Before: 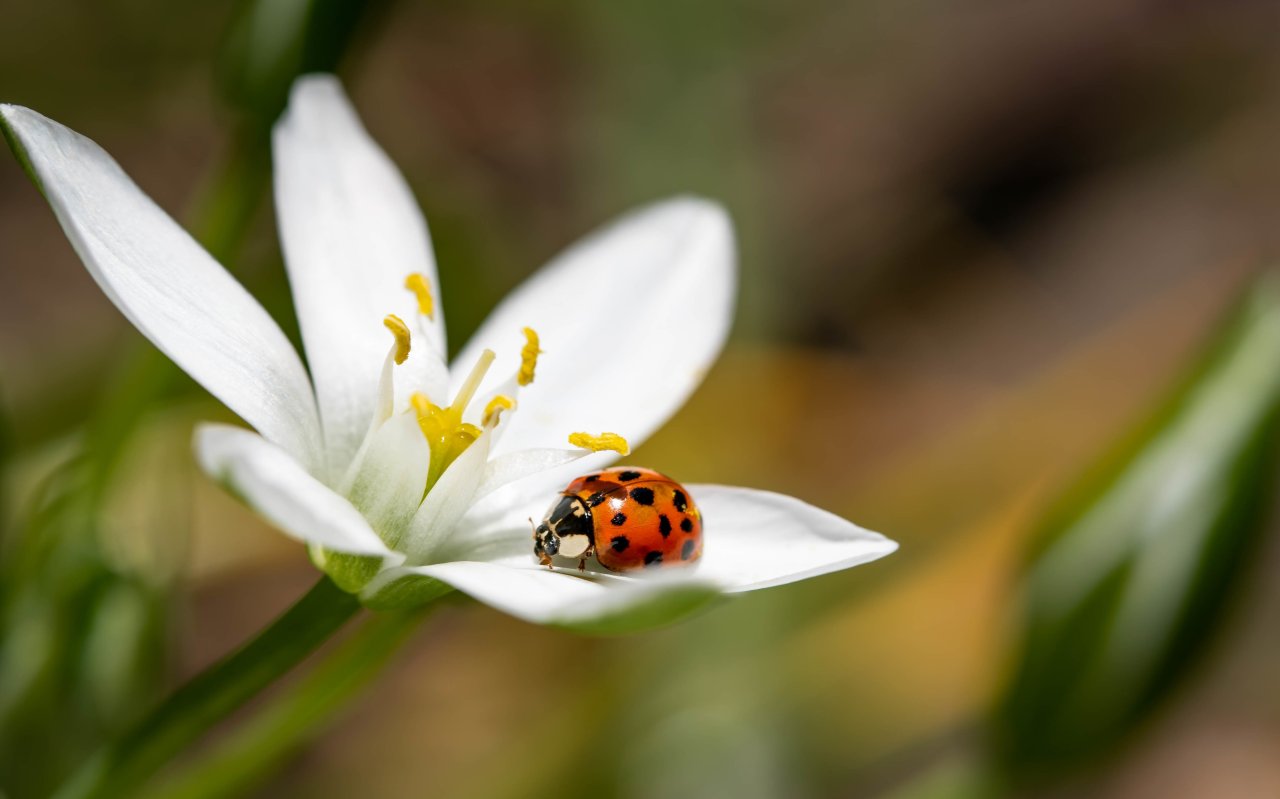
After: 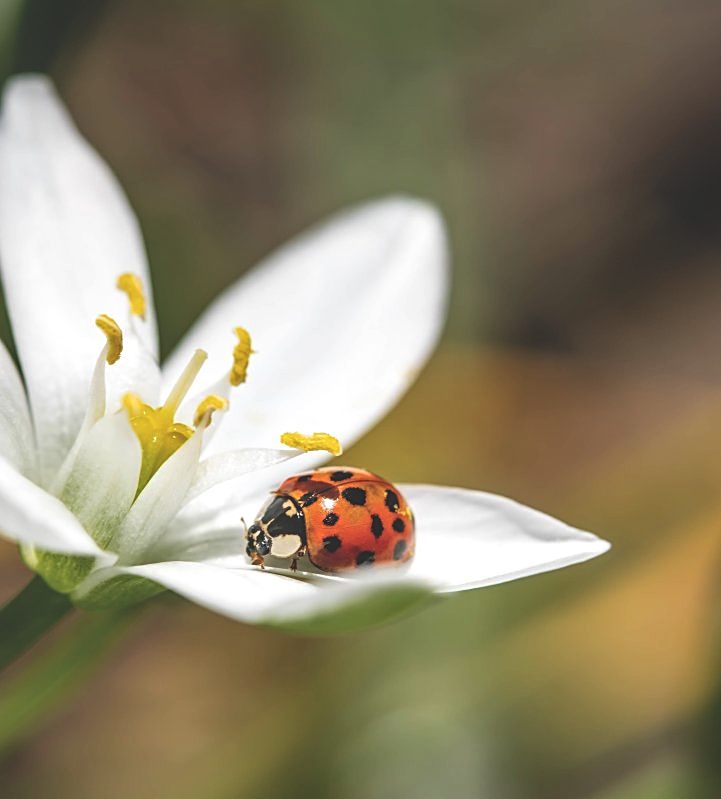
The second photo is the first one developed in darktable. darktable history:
exposure: black level correction -0.031, compensate exposure bias true, compensate highlight preservation false
local contrast: detail 130%
crop and rotate: left 22.515%, right 21.109%
sharpen: on, module defaults
